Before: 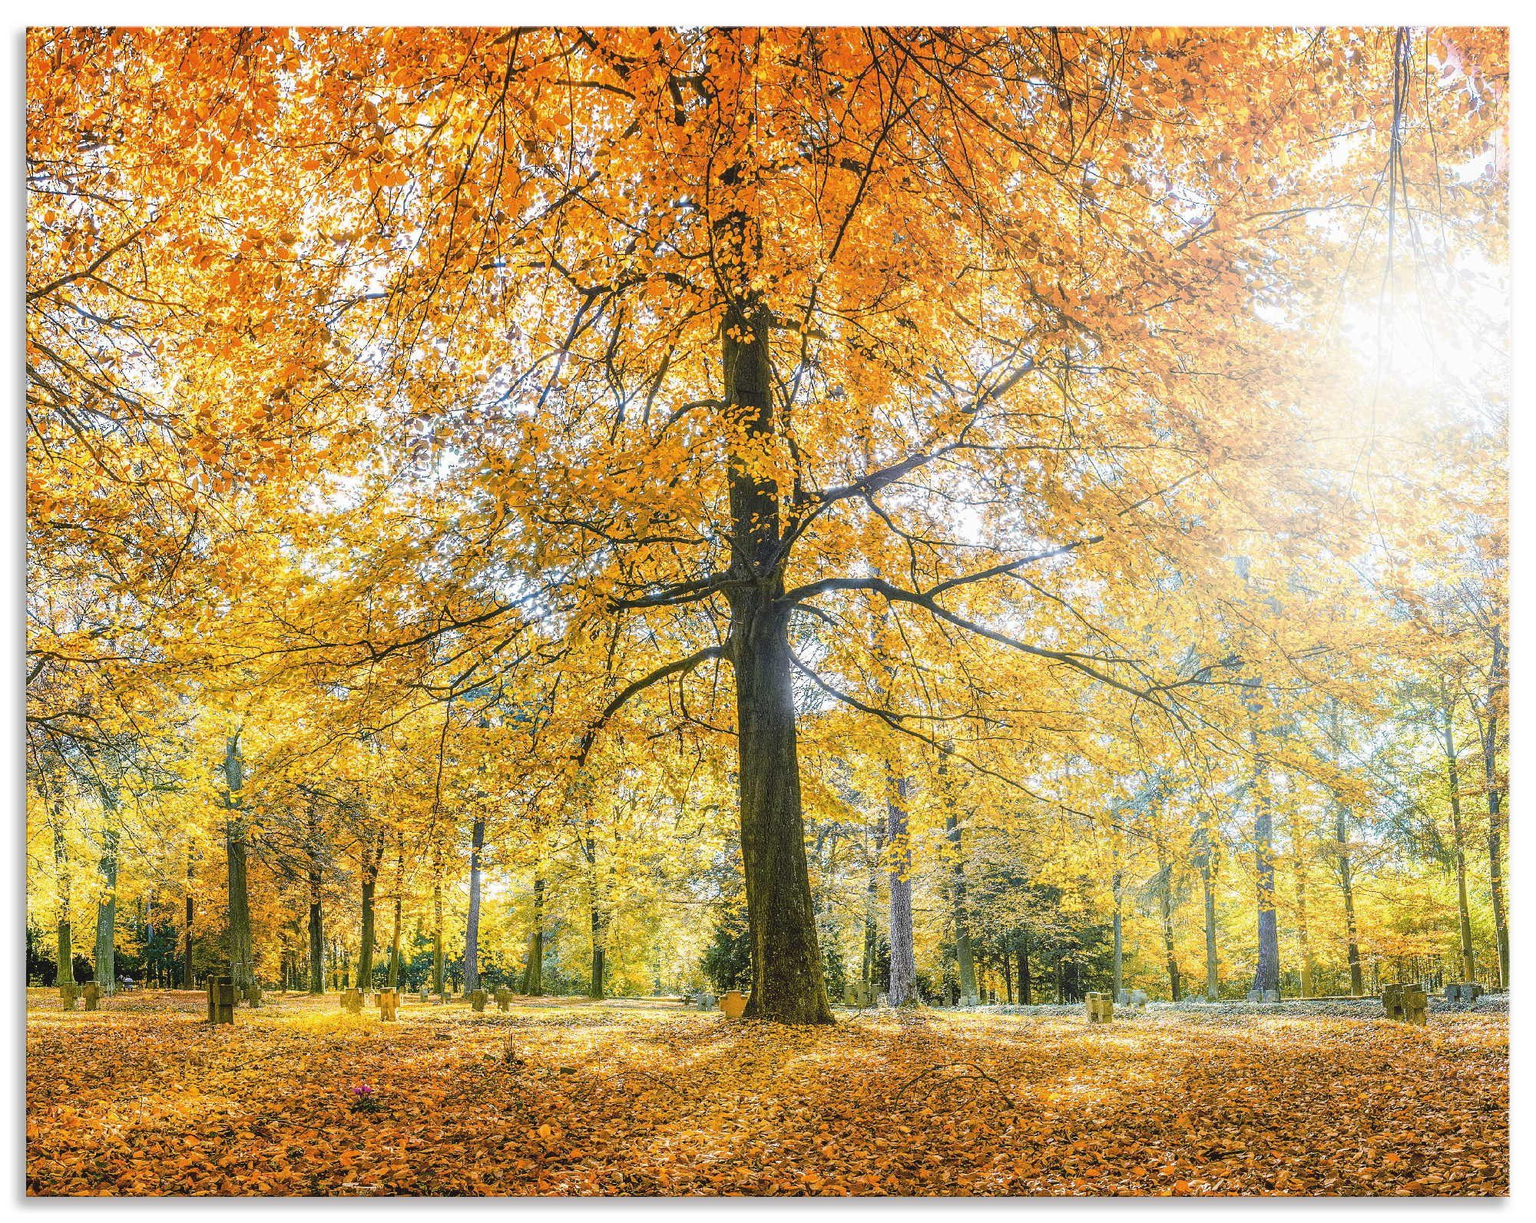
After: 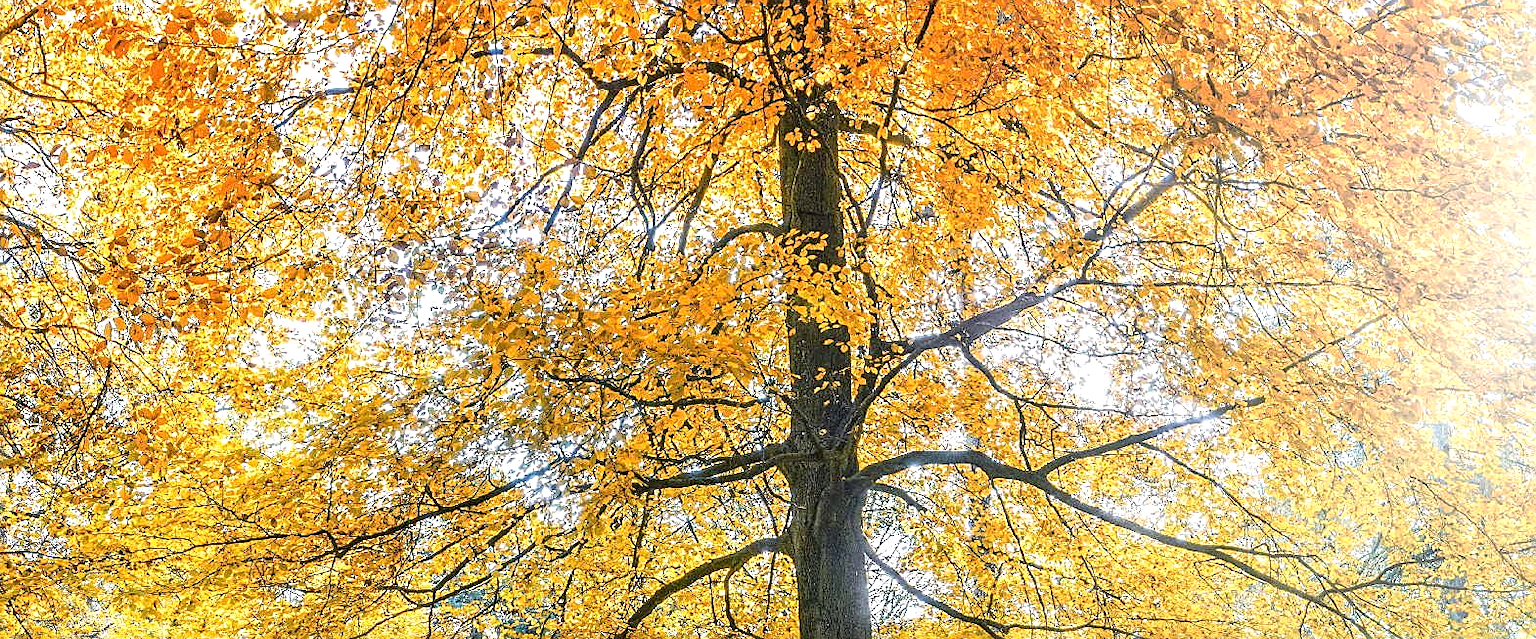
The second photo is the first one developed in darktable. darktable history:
exposure: black level correction 0.005, exposure 0.274 EV, compensate highlight preservation false
crop: left 7.224%, top 18.354%, right 14.262%, bottom 40.556%
sharpen: on, module defaults
